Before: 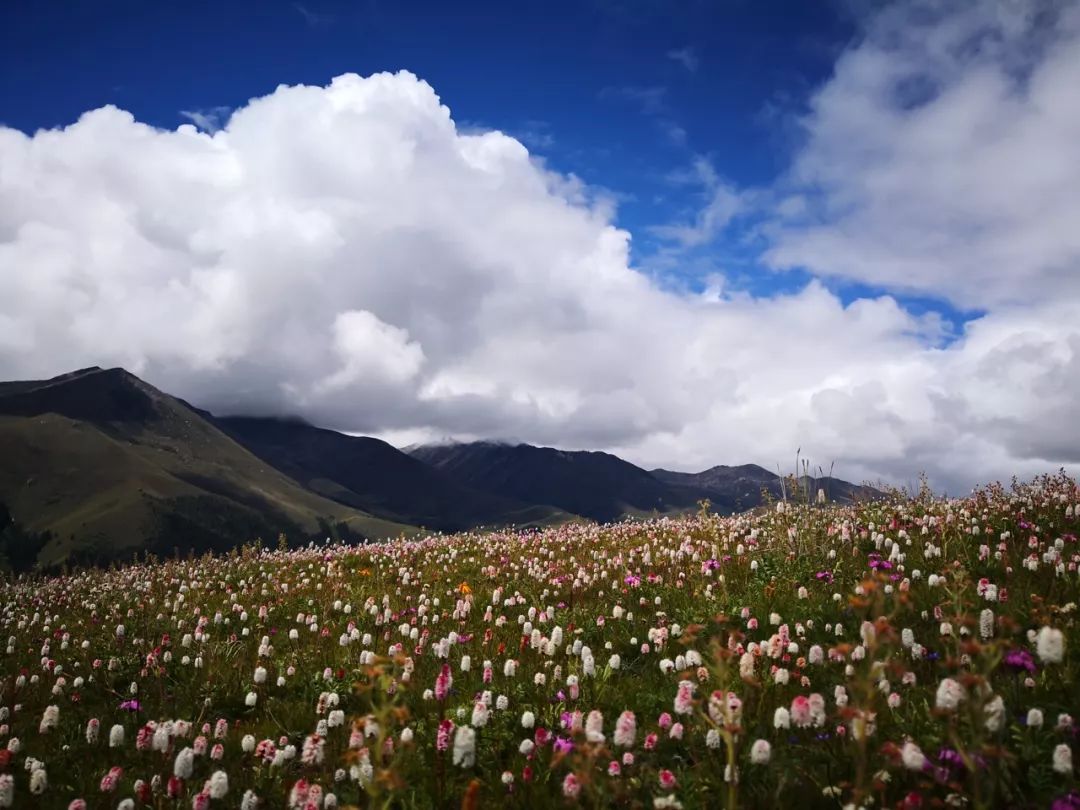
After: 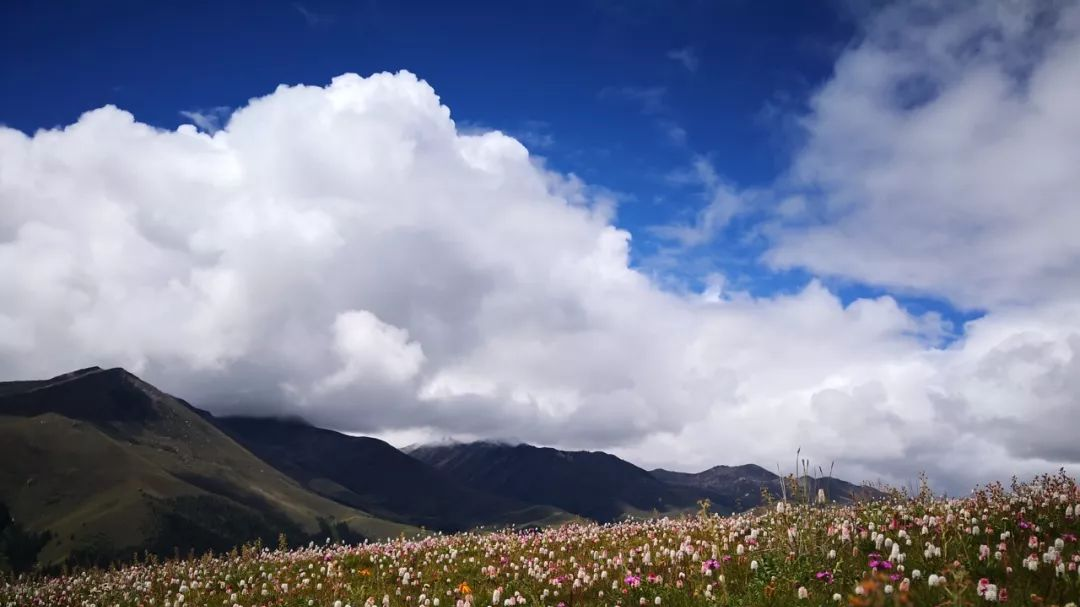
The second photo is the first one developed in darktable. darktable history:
rotate and perspective: automatic cropping original format, crop left 0, crop top 0
crop: bottom 24.988%
